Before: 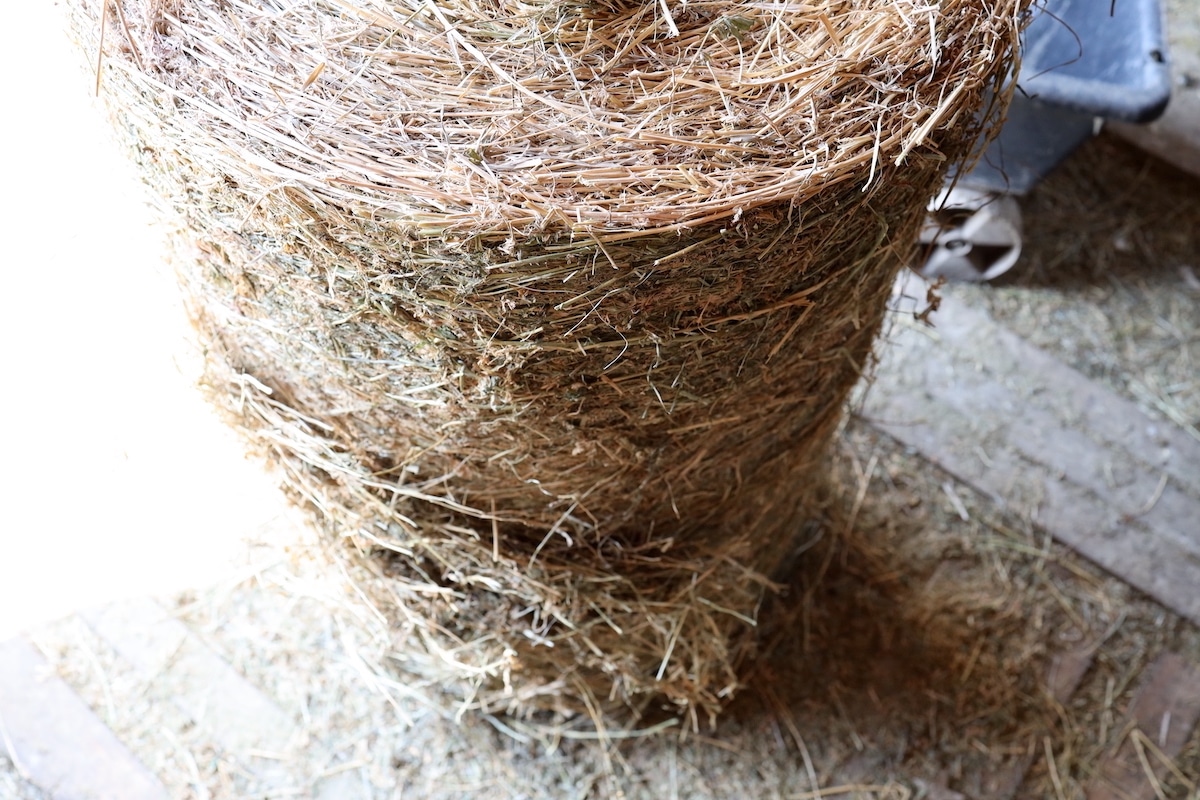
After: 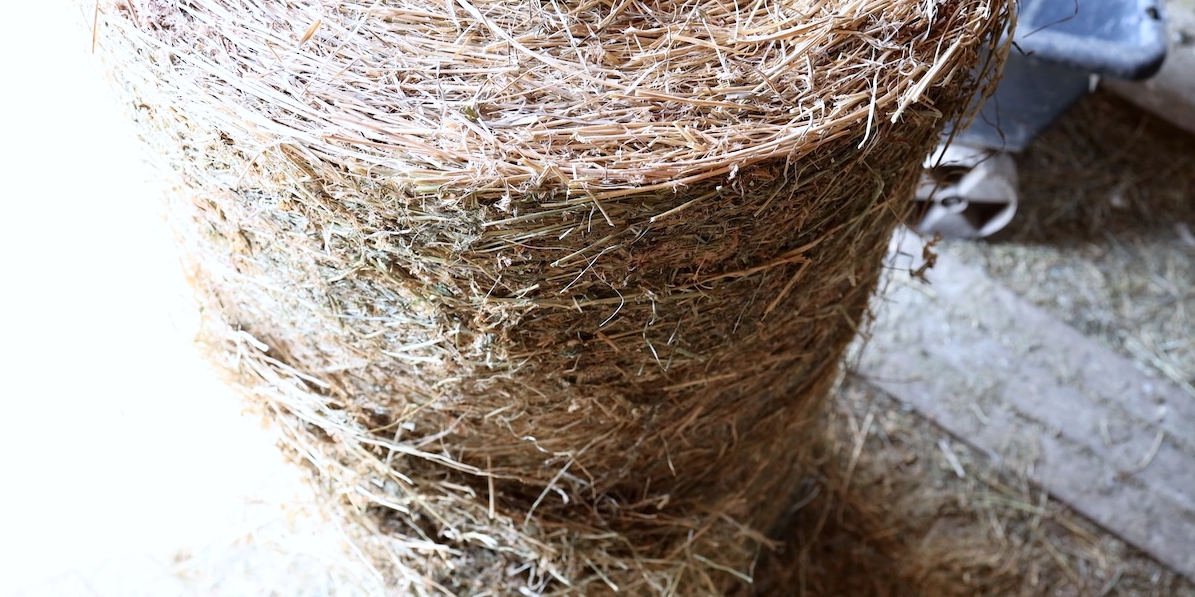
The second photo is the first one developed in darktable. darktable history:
white balance: red 0.98, blue 1.034
shadows and highlights: shadows 0, highlights 40
crop: left 0.387%, top 5.469%, bottom 19.809%
